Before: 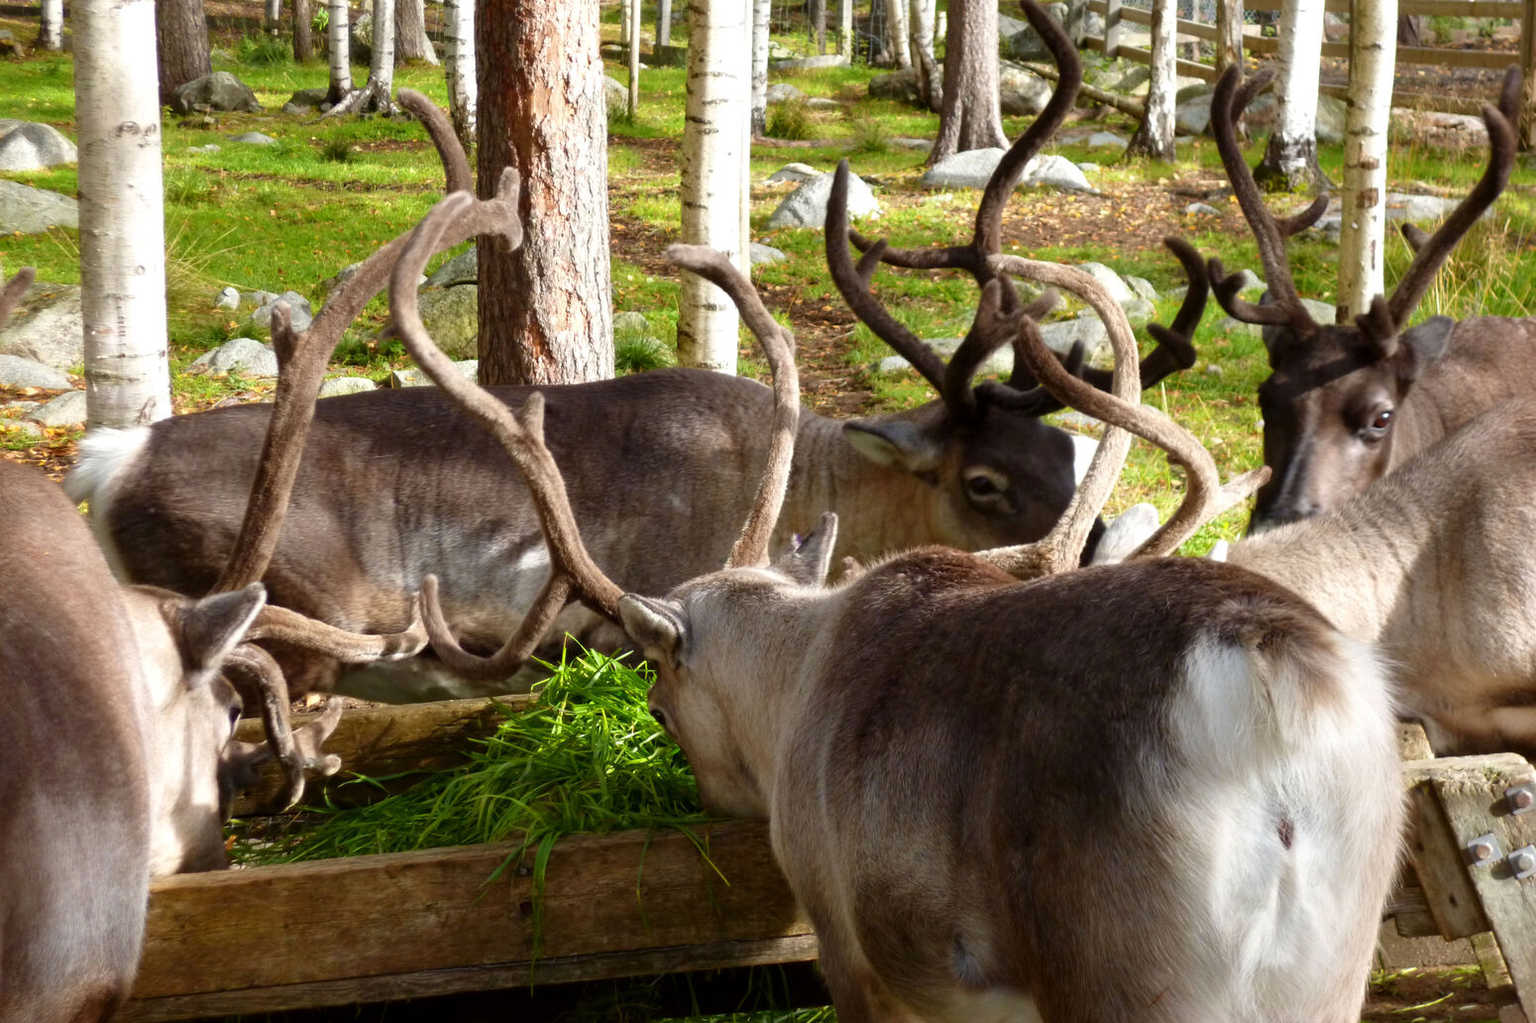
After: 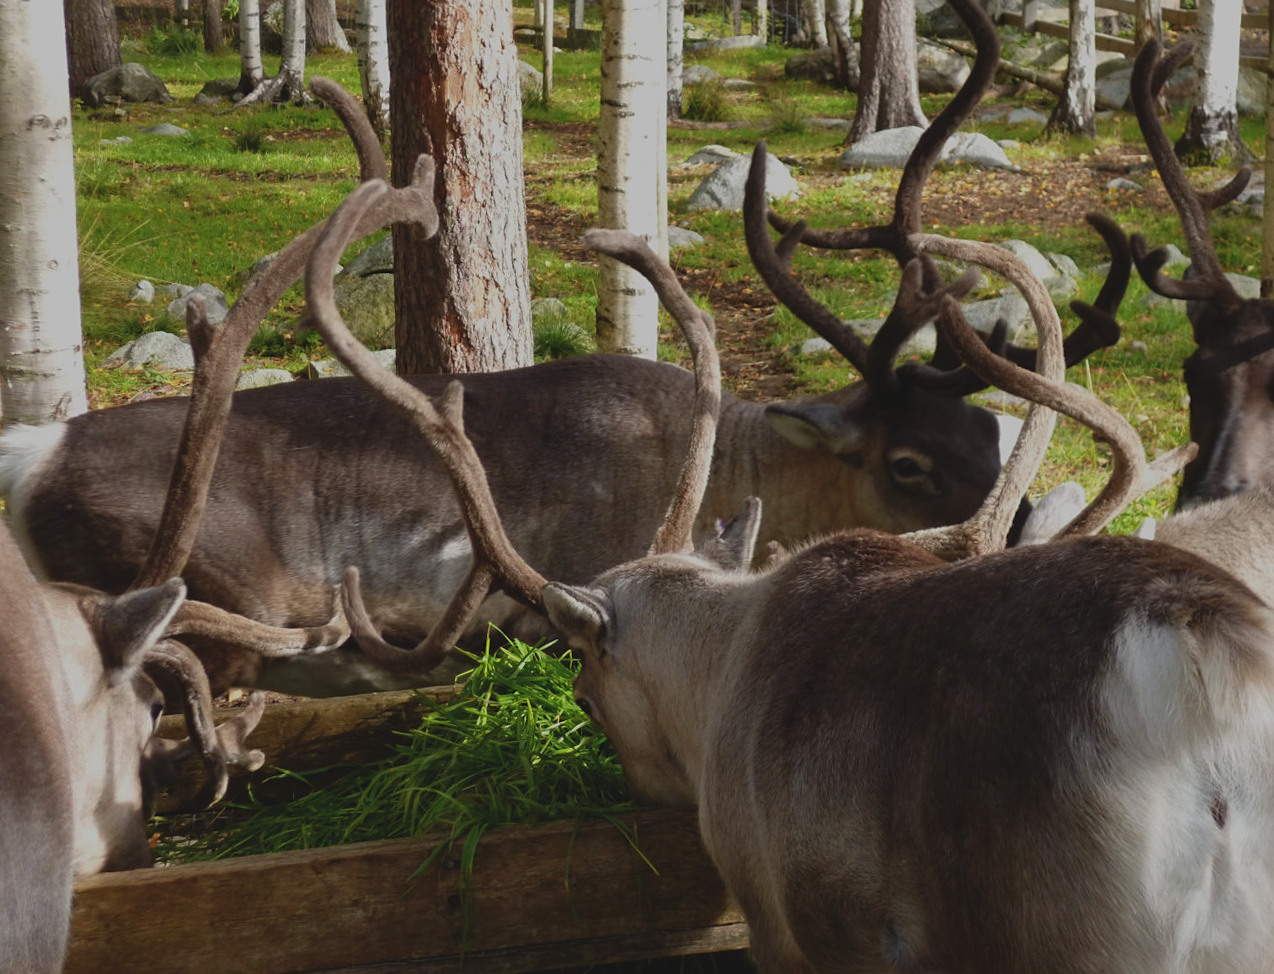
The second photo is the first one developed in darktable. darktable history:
crop and rotate: angle 1°, left 4.281%, top 0.642%, right 11.383%, bottom 2.486%
sharpen: amount 0.2
exposure: black level correction -0.016, exposure -1.018 EV, compensate highlight preservation false
